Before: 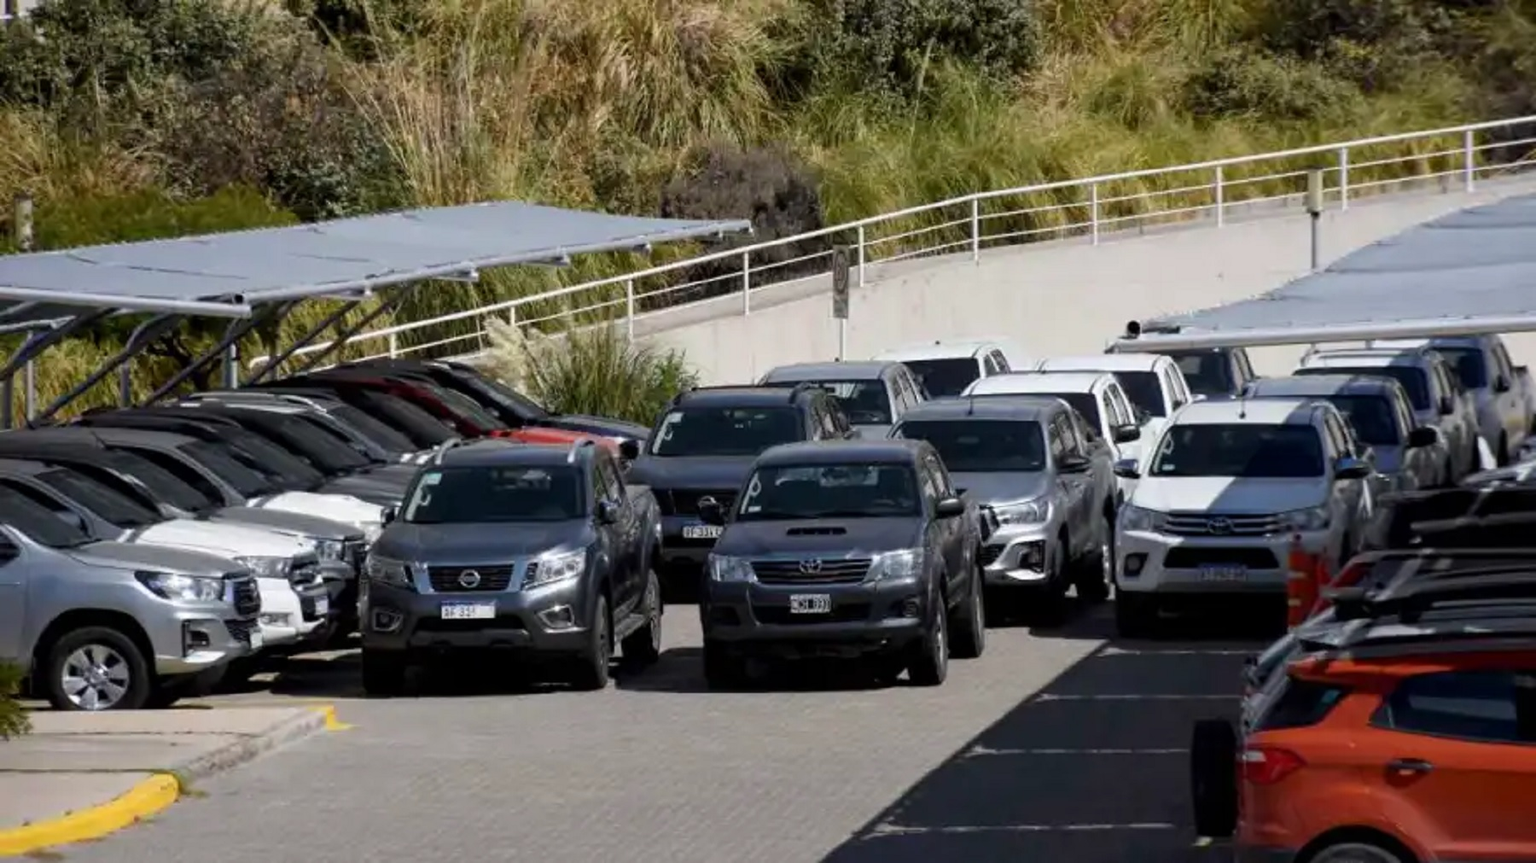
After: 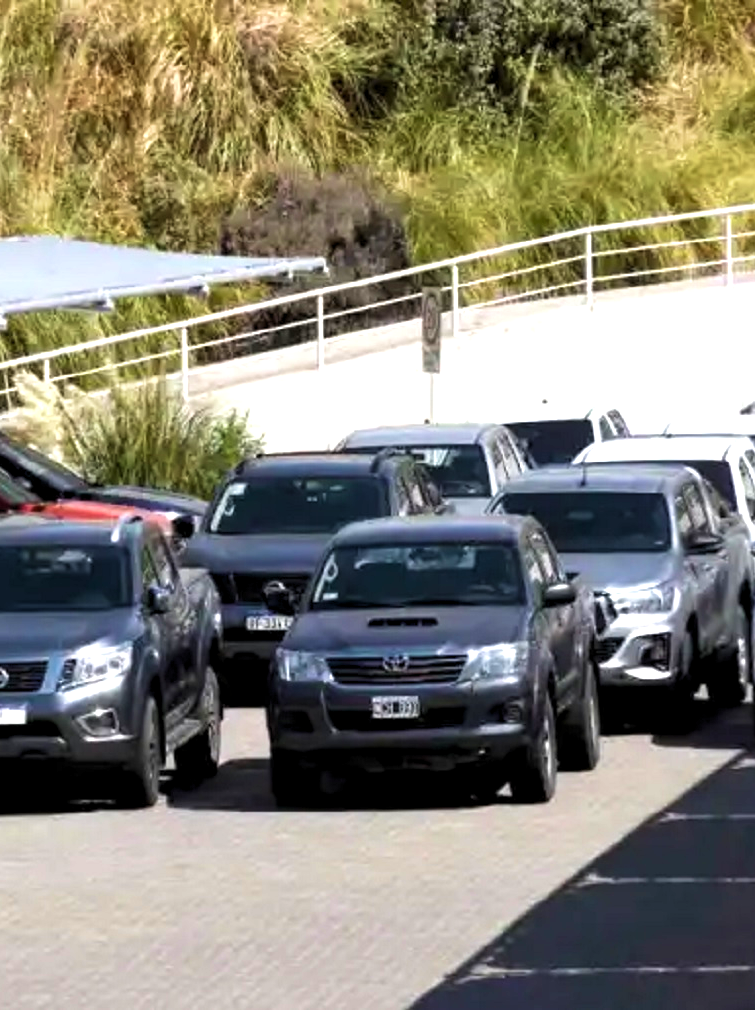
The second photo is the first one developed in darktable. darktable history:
exposure: black level correction 0, exposure 1.001 EV, compensate highlight preservation false
velvia: strength 24.48%
levels: levels [0.026, 0.507, 0.987]
crop: left 30.83%, right 26.995%
